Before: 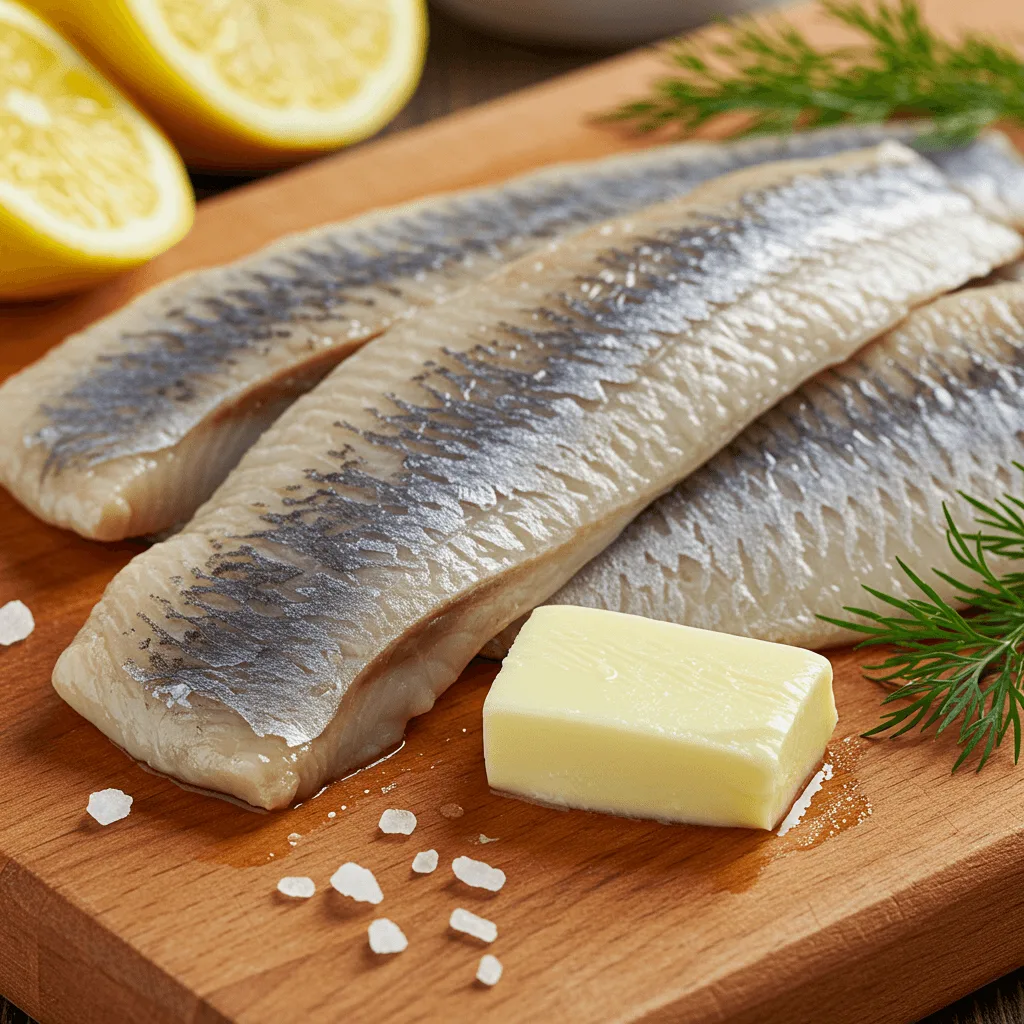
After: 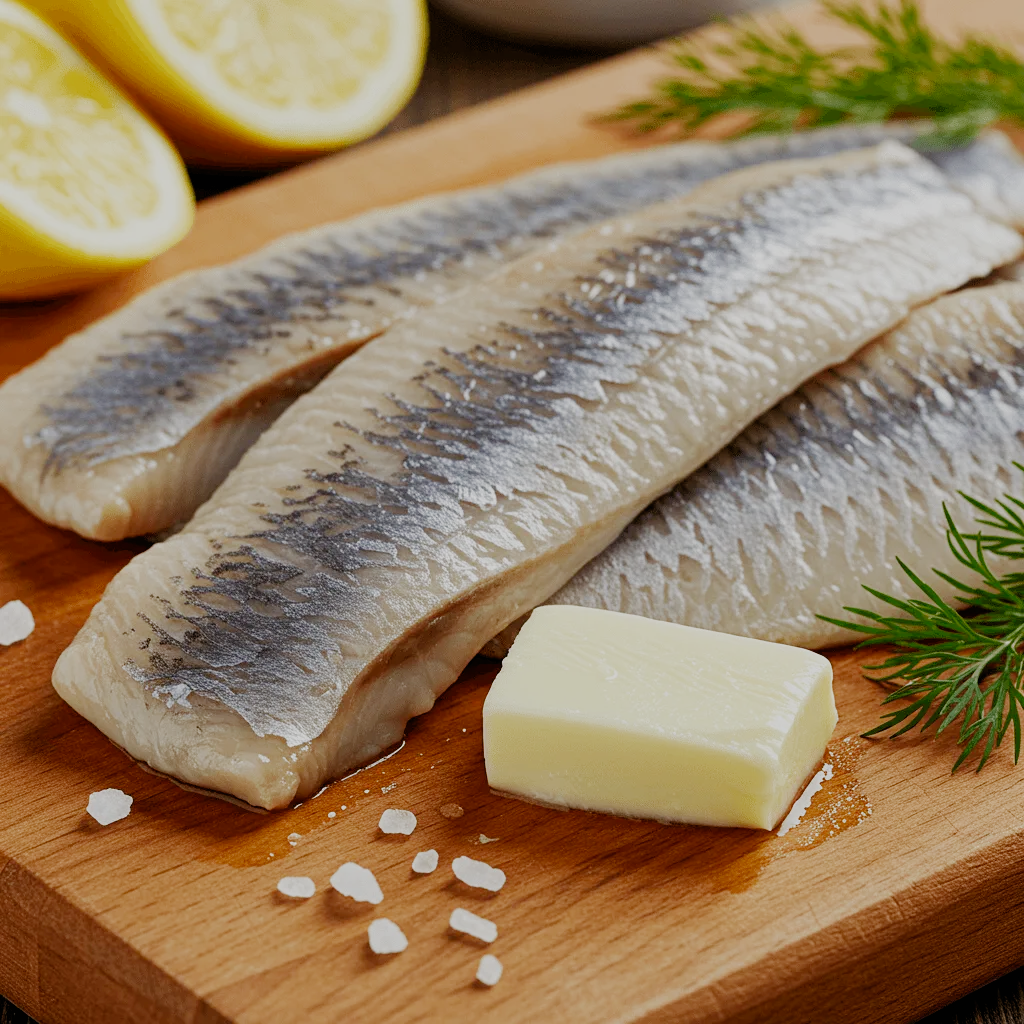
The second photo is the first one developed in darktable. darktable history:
filmic rgb: black relative exposure -7.65 EV, white relative exposure 4.56 EV, threshold 3.05 EV, hardness 3.61, add noise in highlights 0.001, preserve chrominance no, color science v3 (2019), use custom middle-gray values true, contrast in highlights soft, enable highlight reconstruction true
